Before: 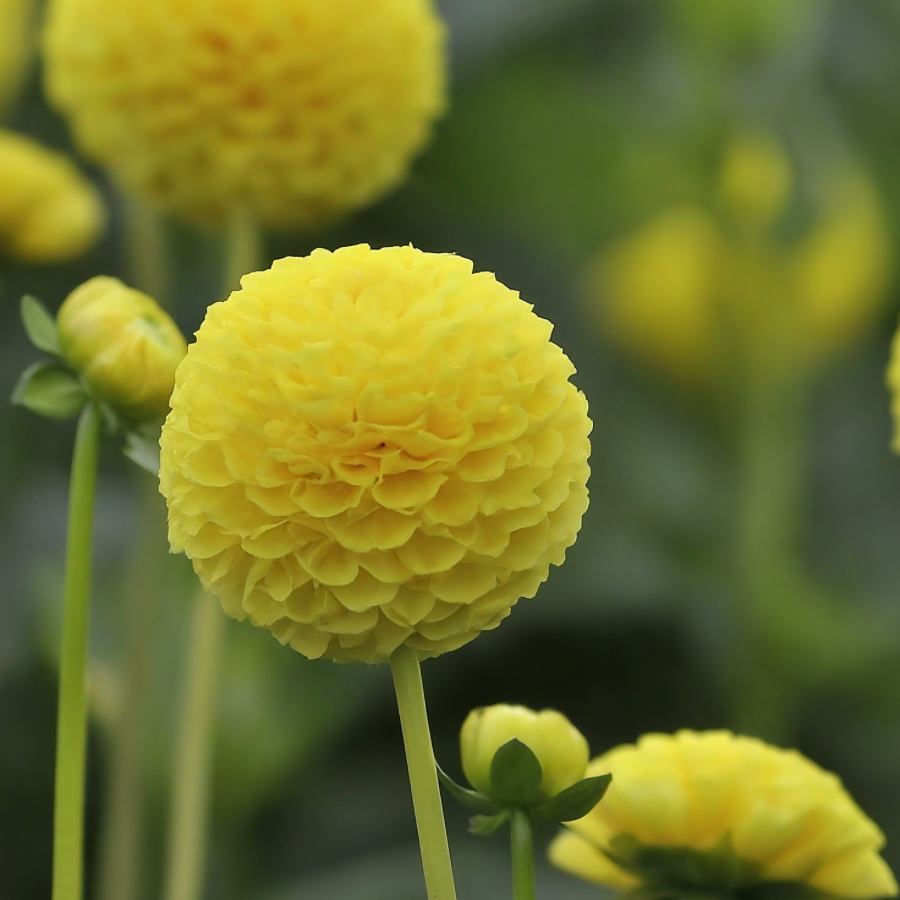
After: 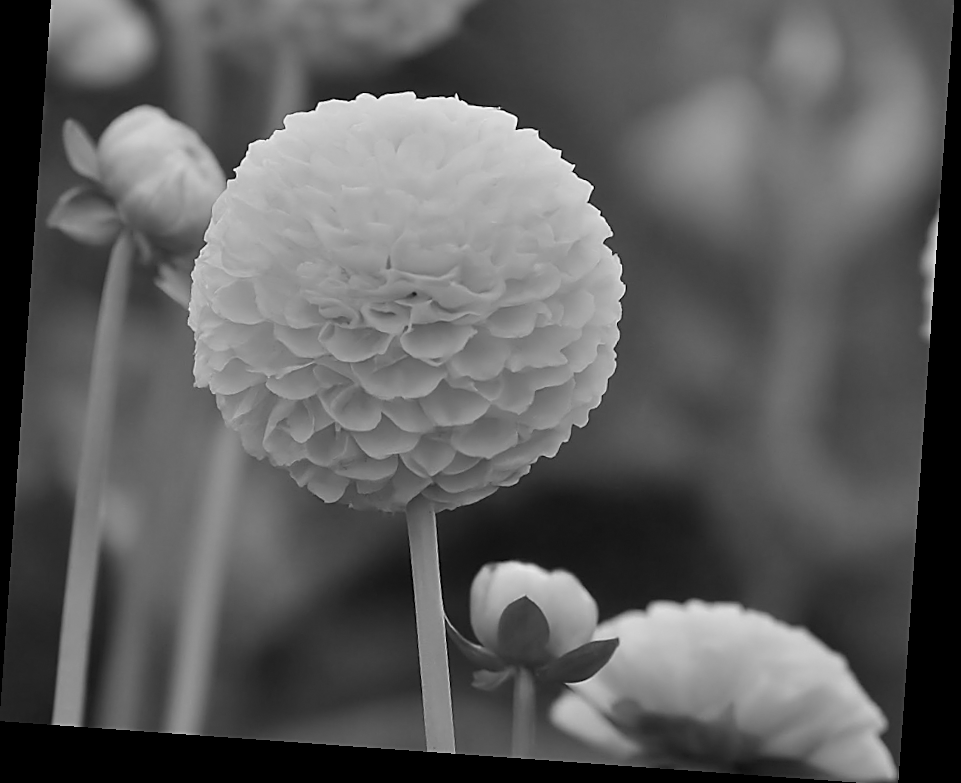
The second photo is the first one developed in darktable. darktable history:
rotate and perspective: rotation 4.1°, automatic cropping off
sharpen: on, module defaults
monochrome: size 1
crop and rotate: top 18.507%
